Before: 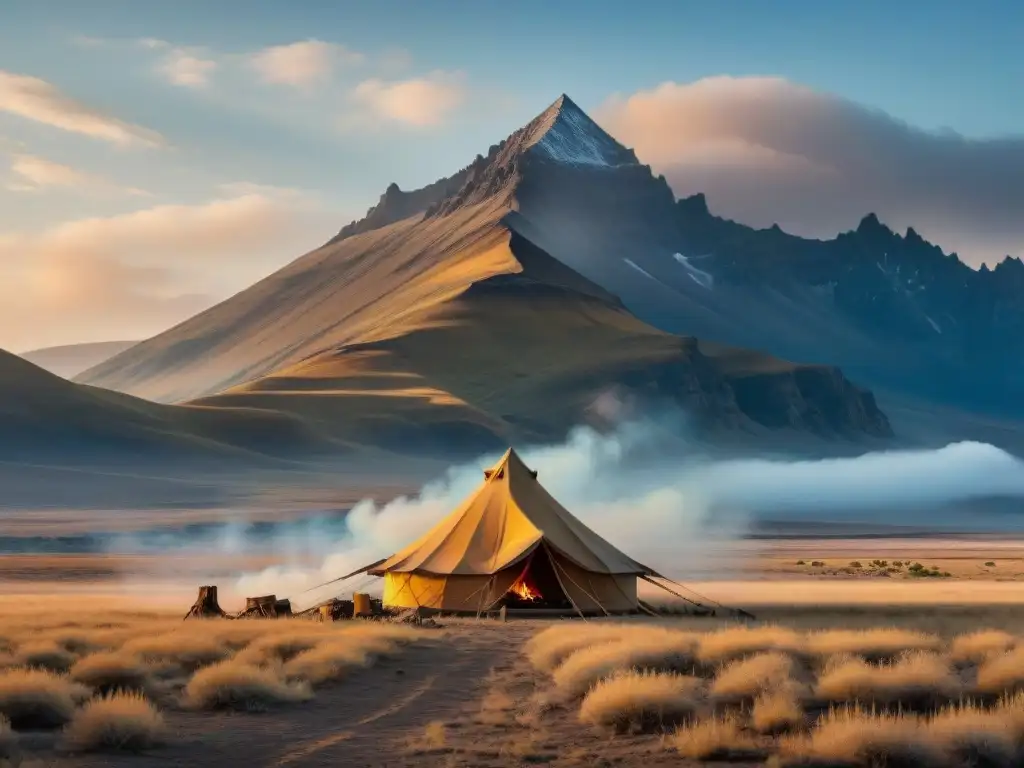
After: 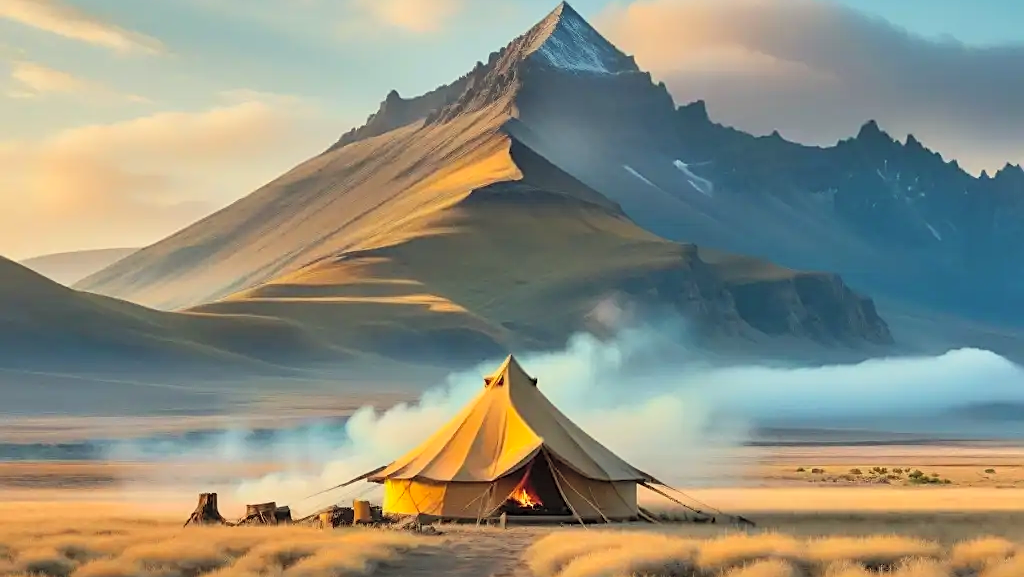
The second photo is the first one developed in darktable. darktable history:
shadows and highlights: radius 266.76, soften with gaussian
crop and rotate: top 12.235%, bottom 12.535%
exposure: exposure -0.056 EV, compensate highlight preservation false
contrast brightness saturation: contrast 0.104, brightness 0.318, saturation 0.148
color correction: highlights a* -4.3, highlights b* 6.95
sharpen: on, module defaults
